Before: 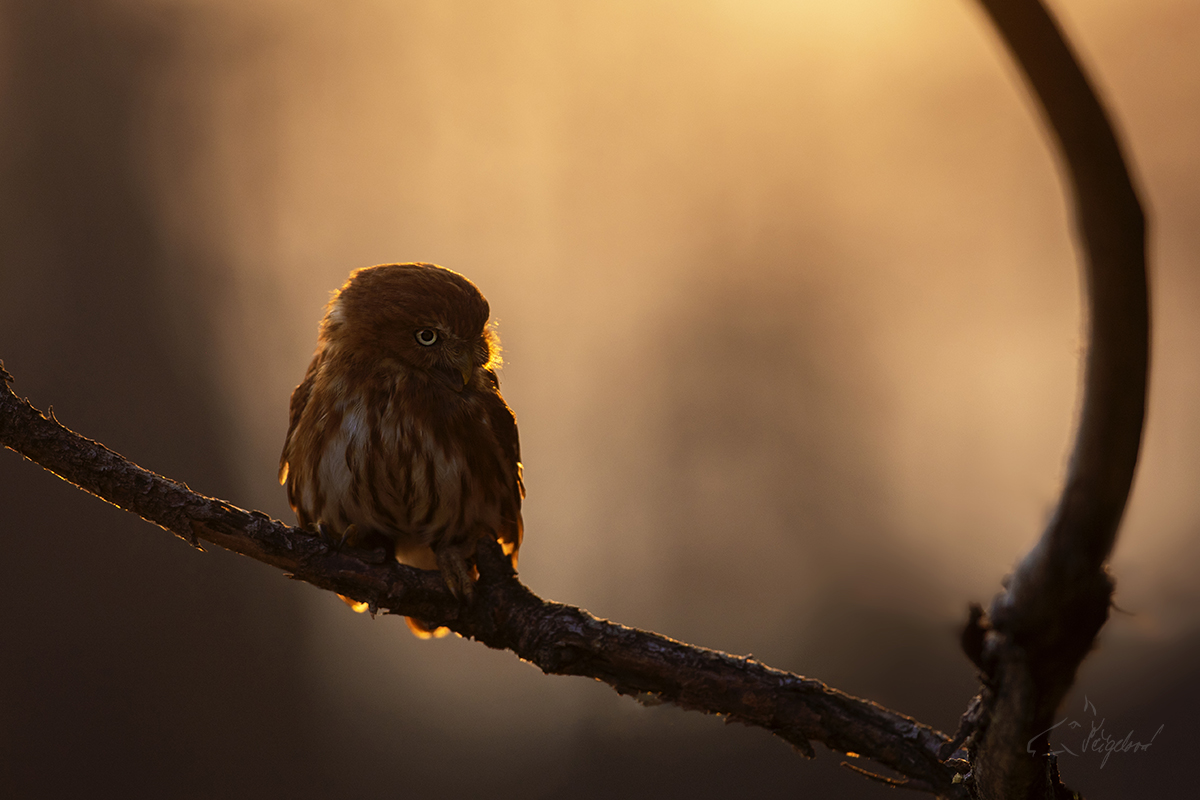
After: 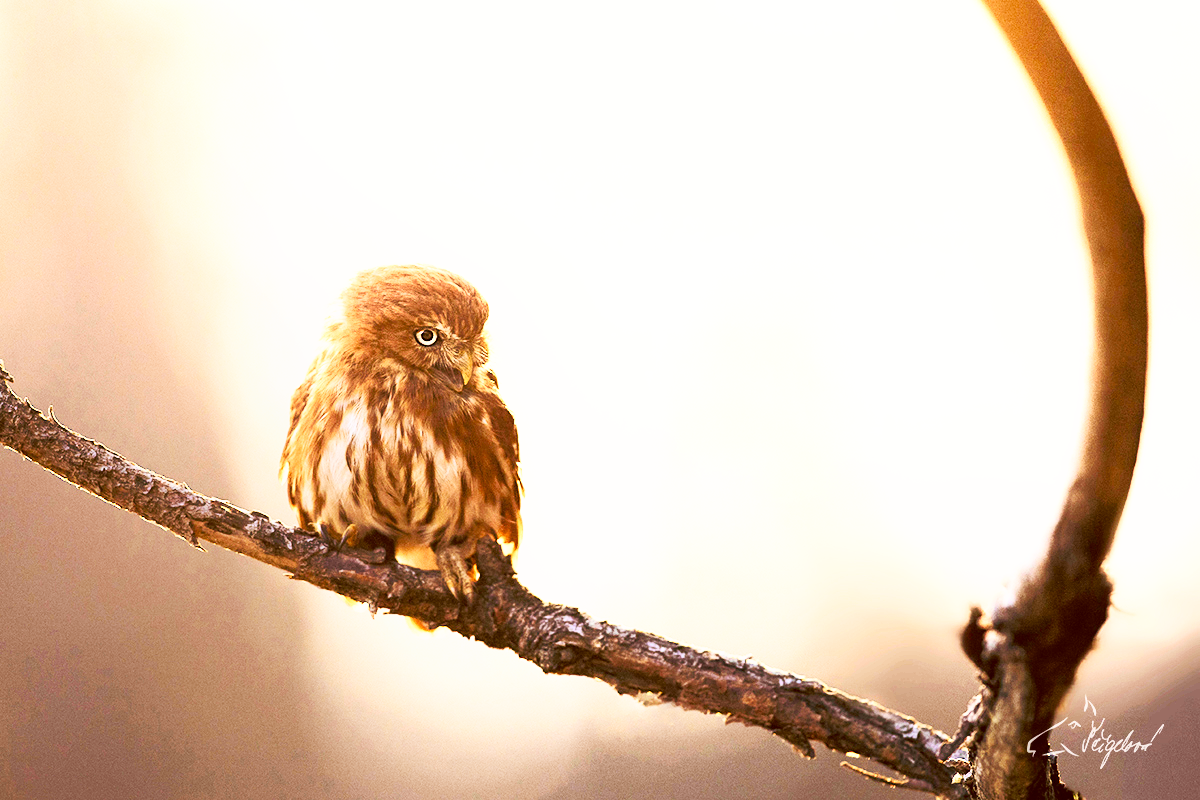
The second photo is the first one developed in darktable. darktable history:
base curve: curves: ch0 [(0, 0.003) (0.001, 0.002) (0.006, 0.004) (0.02, 0.022) (0.048, 0.086) (0.094, 0.234) (0.162, 0.431) (0.258, 0.629) (0.385, 0.8) (0.548, 0.918) (0.751, 0.988) (1, 1)], preserve colors none
exposure: black level correction 0, exposure 1.199 EV, compensate exposure bias true, compensate highlight preservation false
shadows and highlights: shadows -62.32, white point adjustment -5.08, highlights 61.48
